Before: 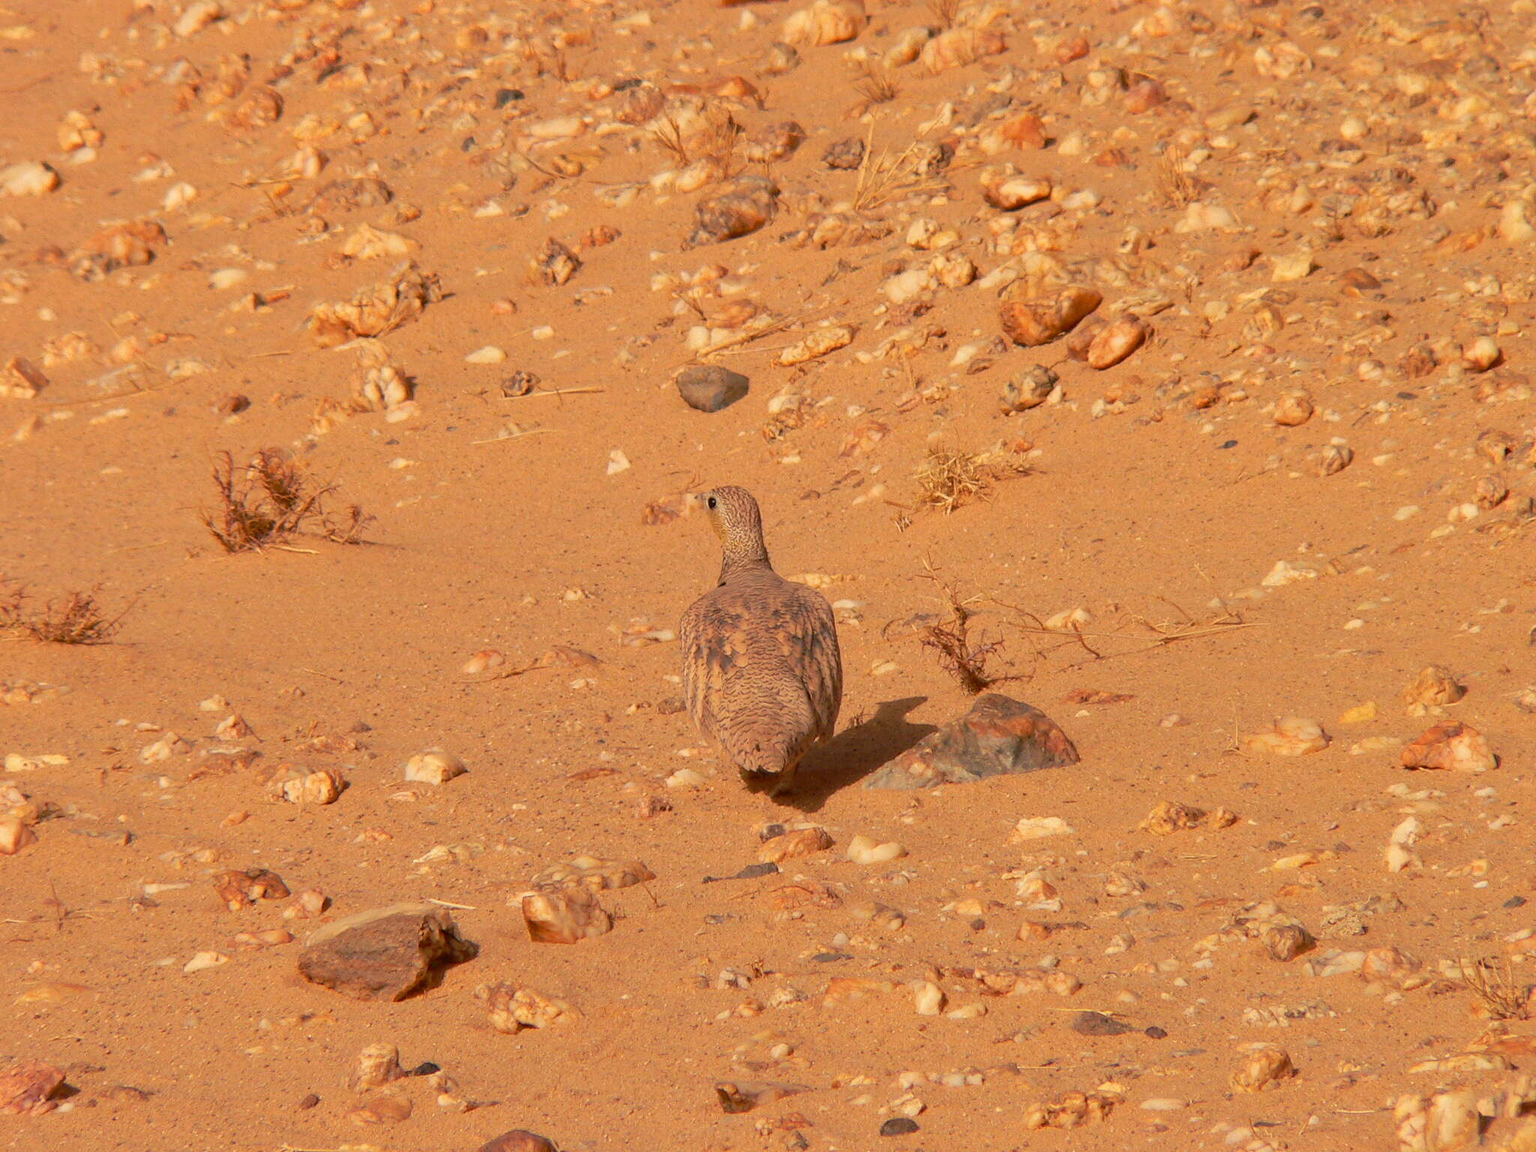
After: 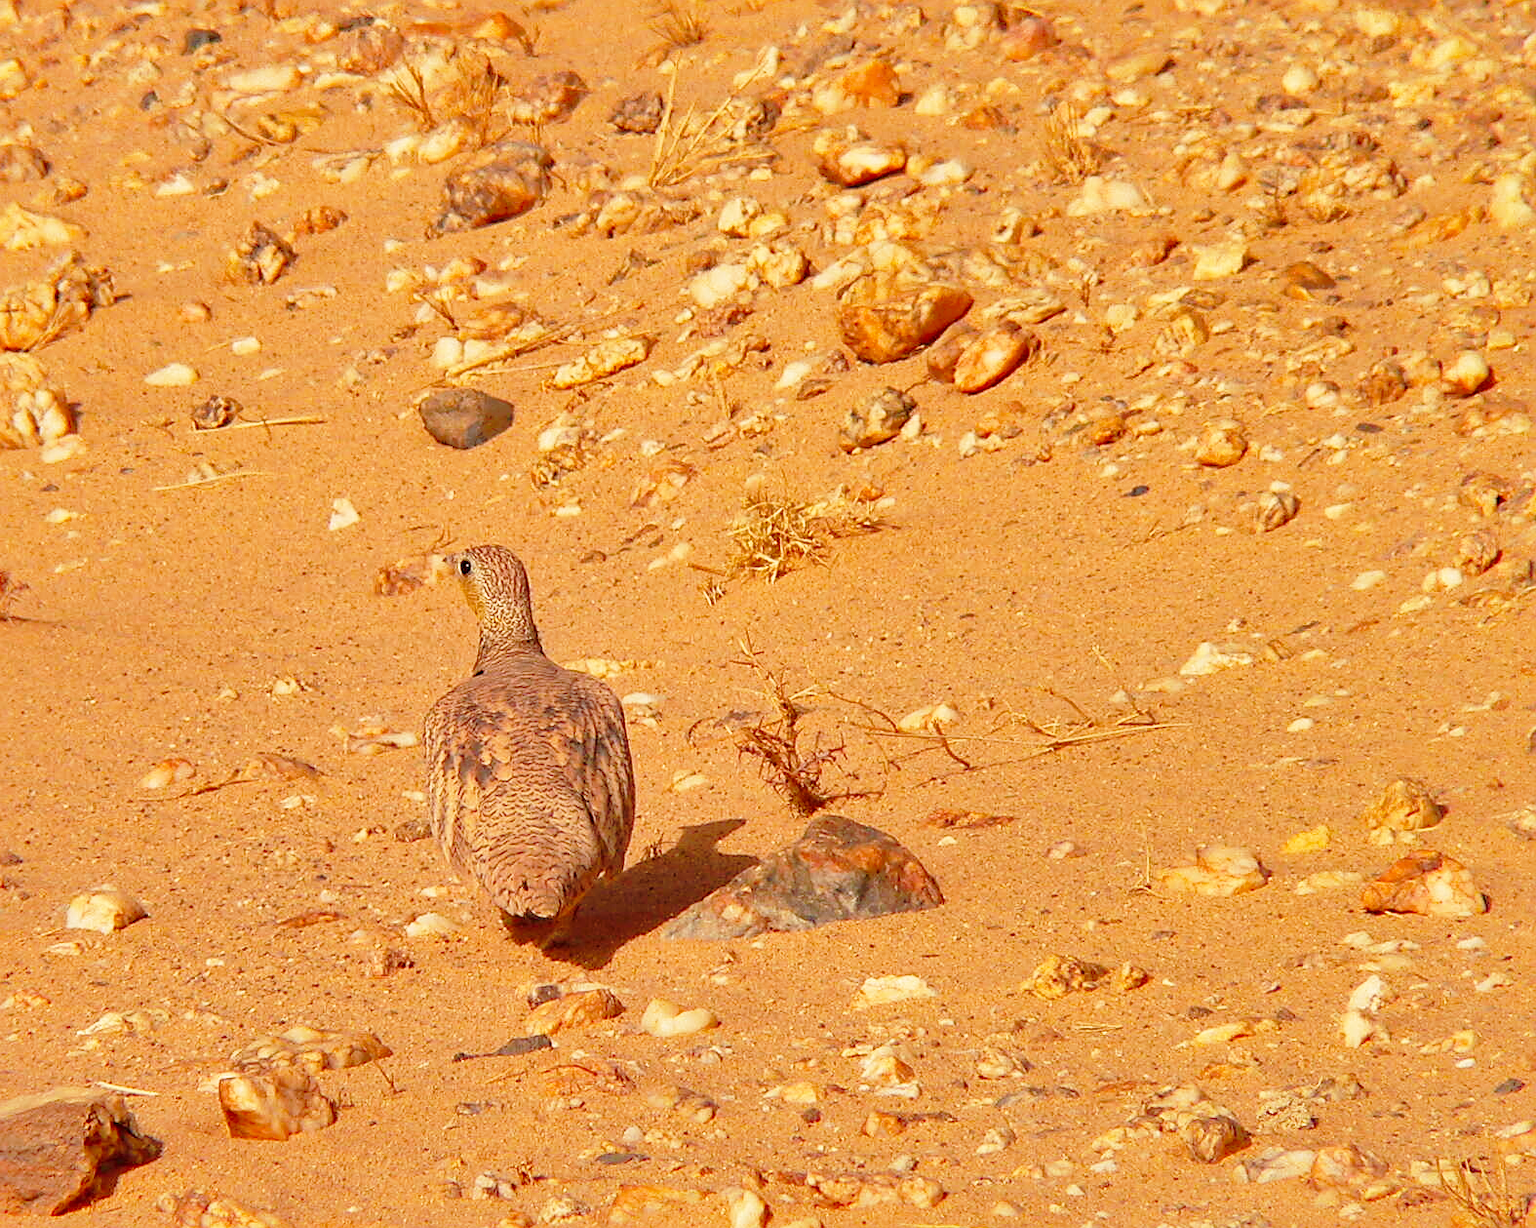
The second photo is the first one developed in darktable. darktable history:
sharpen: on, module defaults
haze removal: compatibility mode true, adaptive false
crop: left 23.095%, top 5.827%, bottom 11.854%
shadows and highlights: on, module defaults
base curve: curves: ch0 [(0, 0) (0.028, 0.03) (0.121, 0.232) (0.46, 0.748) (0.859, 0.968) (1, 1)], preserve colors none
